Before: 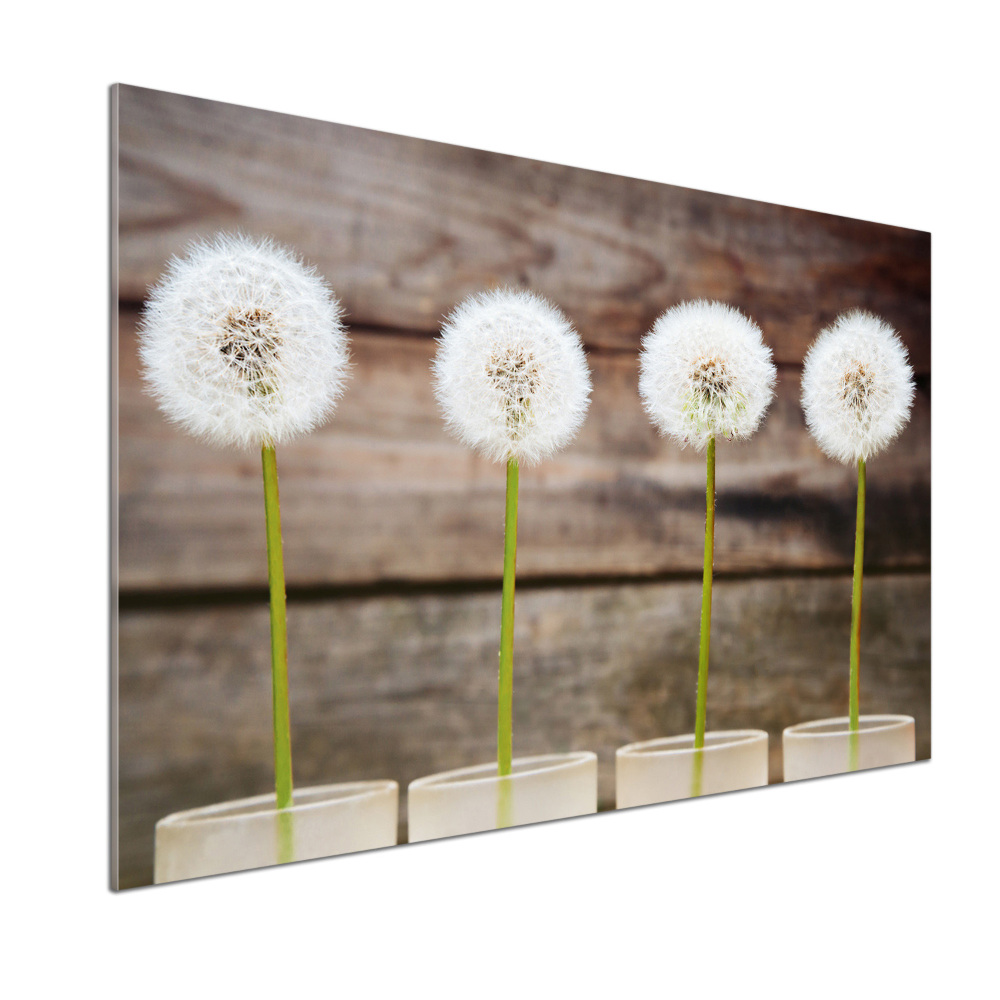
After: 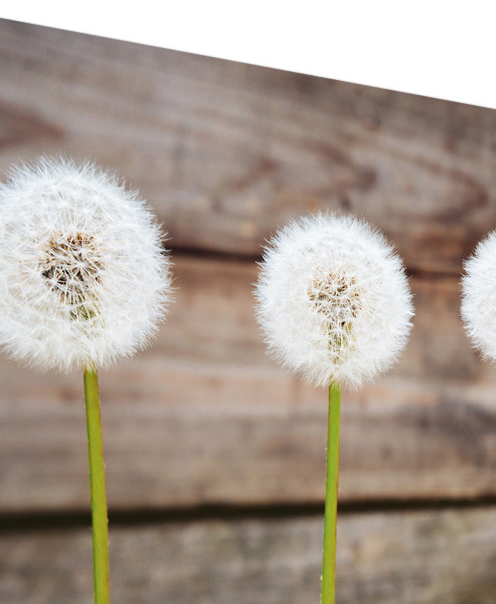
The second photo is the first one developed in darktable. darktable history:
crop: left 17.87%, top 7.67%, right 32.474%, bottom 31.853%
